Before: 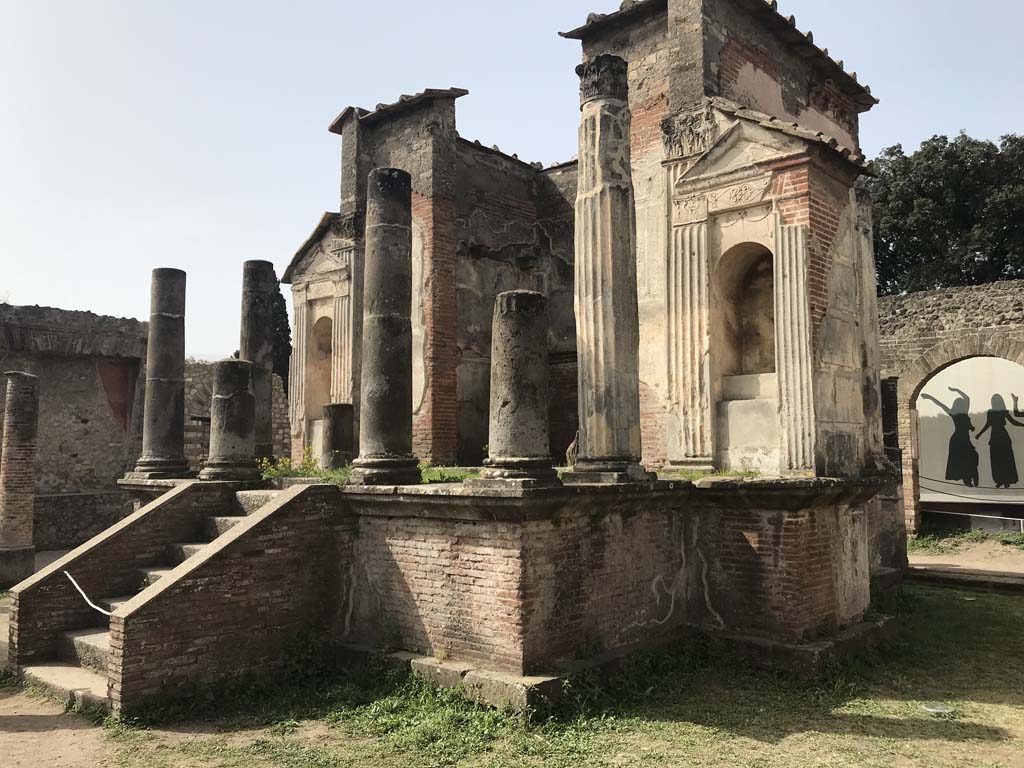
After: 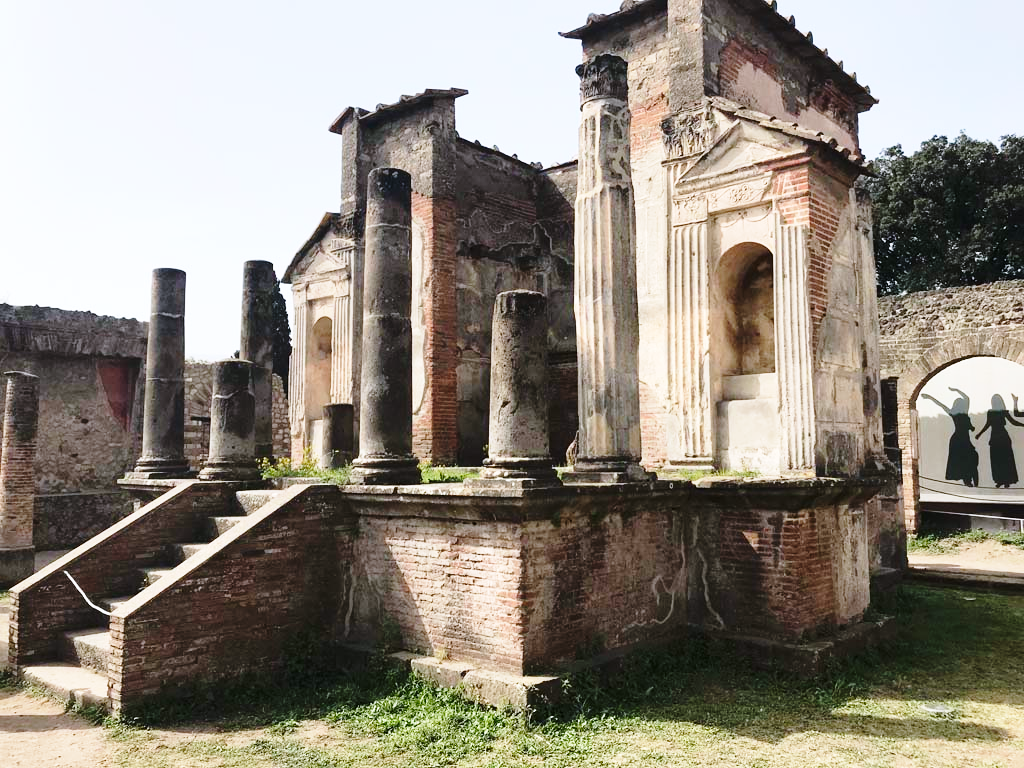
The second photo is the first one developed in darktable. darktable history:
color calibration: illuminant as shot in camera, x 0.358, y 0.373, temperature 4628.91 K
base curve: curves: ch0 [(0, 0) (0.028, 0.03) (0.121, 0.232) (0.46, 0.748) (0.859, 0.968) (1, 1)], preserve colors none
